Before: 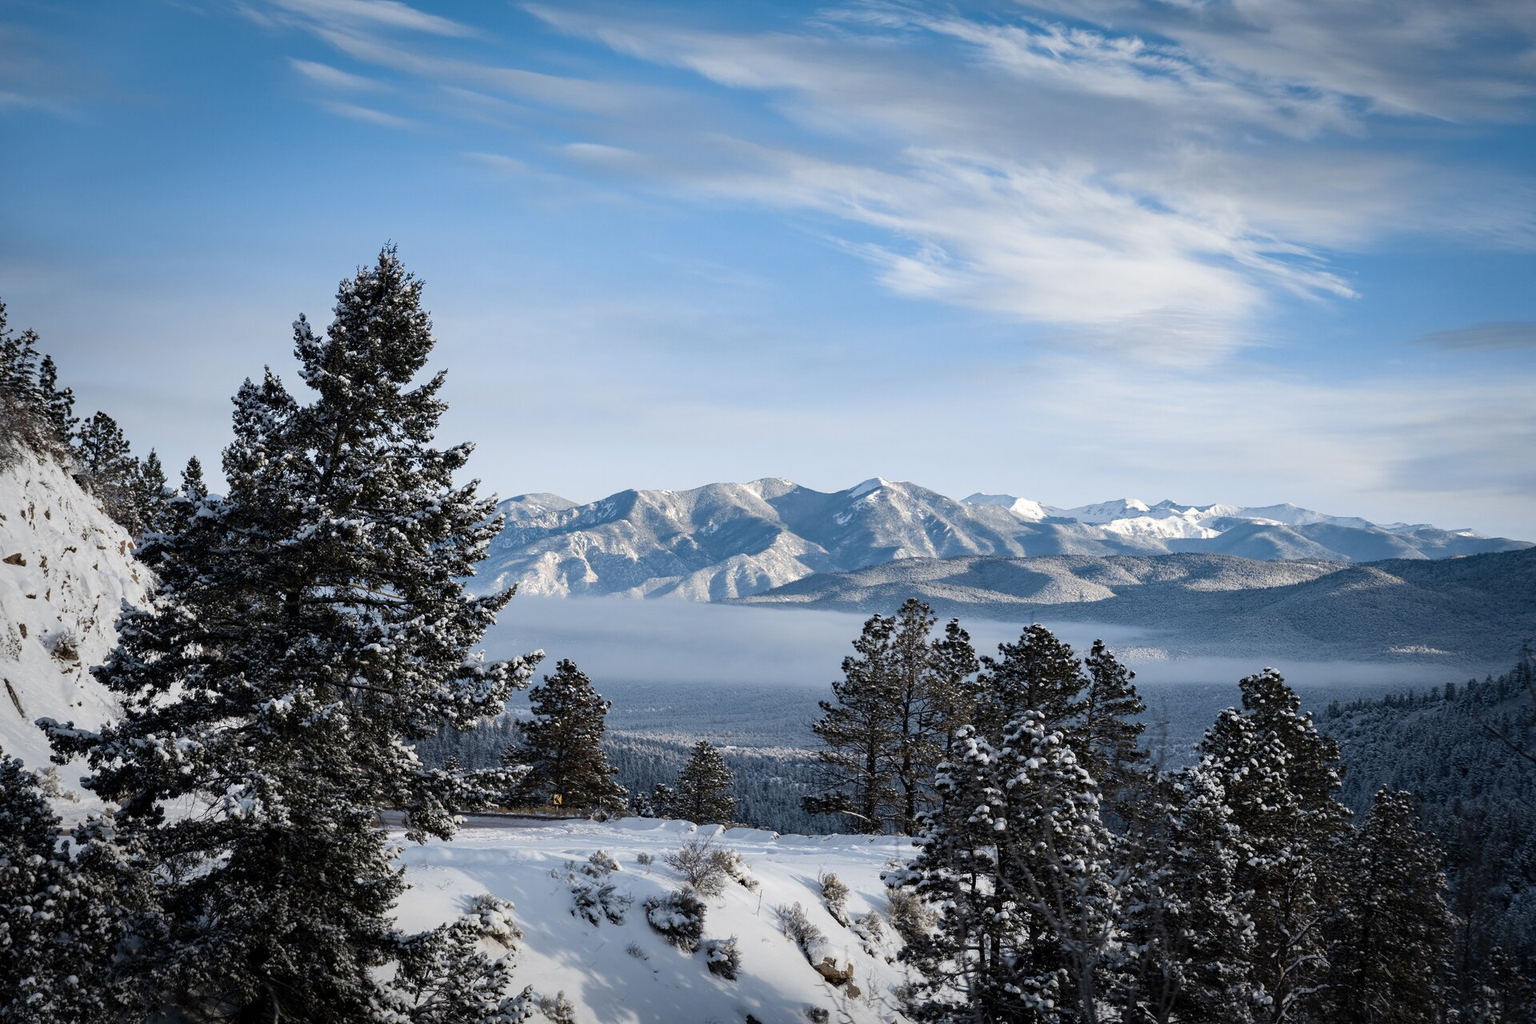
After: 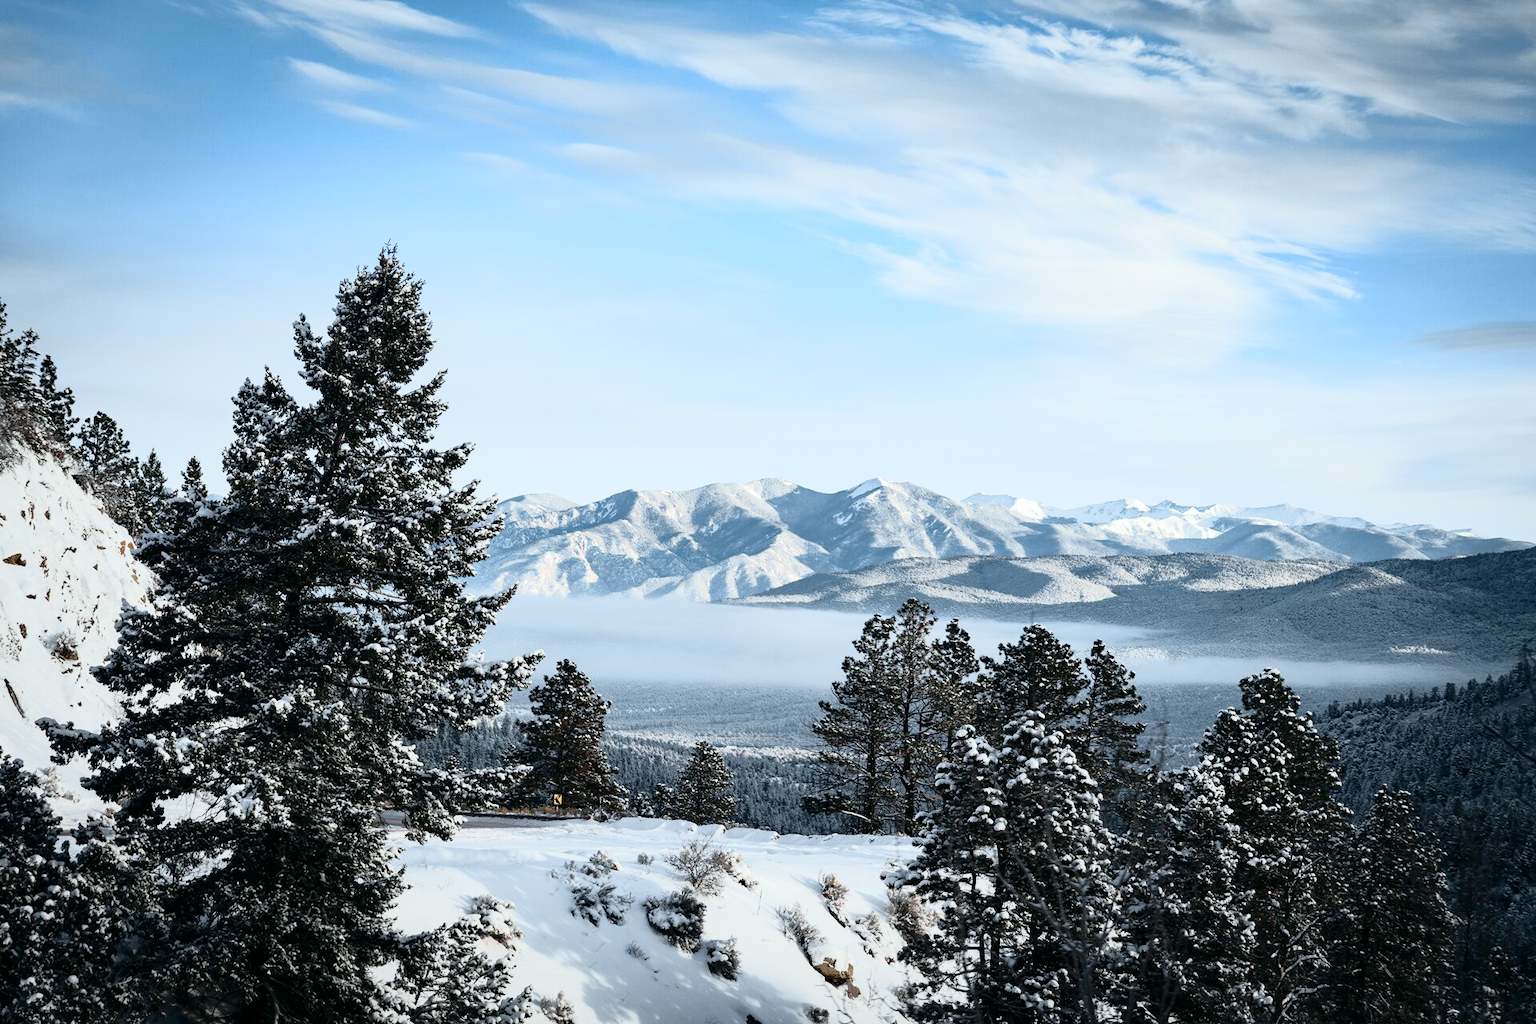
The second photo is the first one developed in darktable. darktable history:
exposure: black level correction 0, exposure 0.5 EV, compensate highlight preservation false
rotate and perspective: automatic cropping original format, crop left 0, crop top 0
tone curve: curves: ch0 [(0, 0) (0.081, 0.044) (0.192, 0.125) (0.283, 0.238) (0.416, 0.449) (0.495, 0.524) (0.661, 0.756) (0.788, 0.87) (1, 0.951)]; ch1 [(0, 0) (0.161, 0.092) (0.35, 0.33) (0.392, 0.392) (0.427, 0.426) (0.479, 0.472) (0.505, 0.497) (0.521, 0.524) (0.567, 0.56) (0.583, 0.592) (0.625, 0.627) (0.678, 0.733) (1, 1)]; ch2 [(0, 0) (0.346, 0.362) (0.404, 0.427) (0.502, 0.499) (0.531, 0.523) (0.544, 0.561) (0.58, 0.59) (0.629, 0.642) (0.717, 0.678) (1, 1)], color space Lab, independent channels, preserve colors none
